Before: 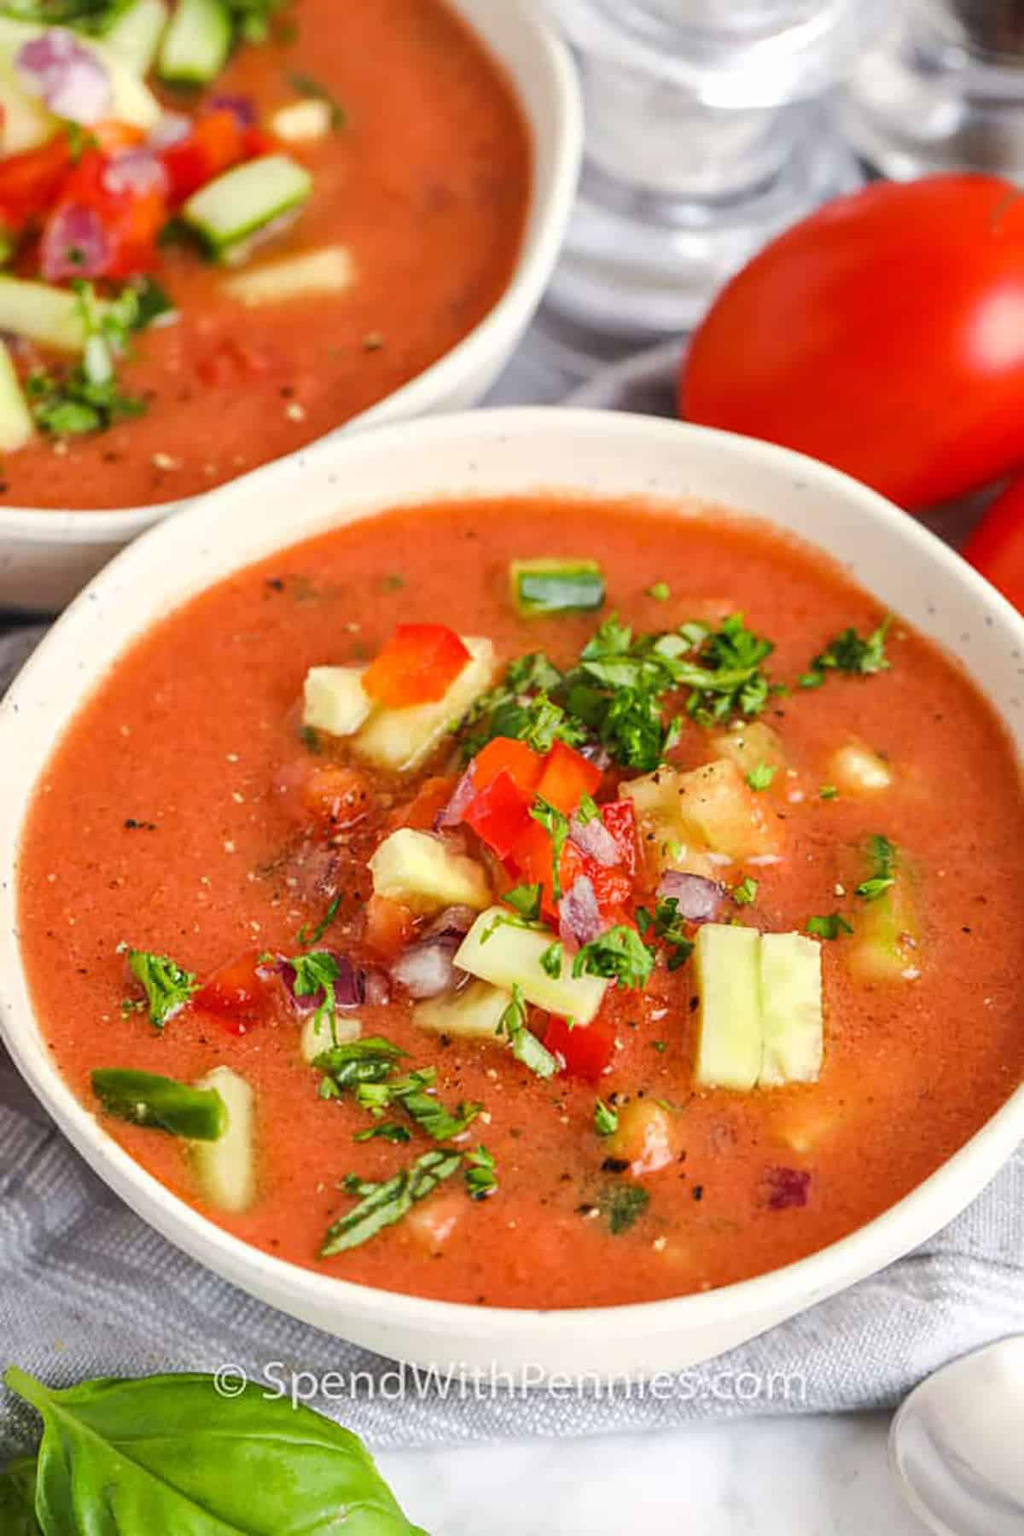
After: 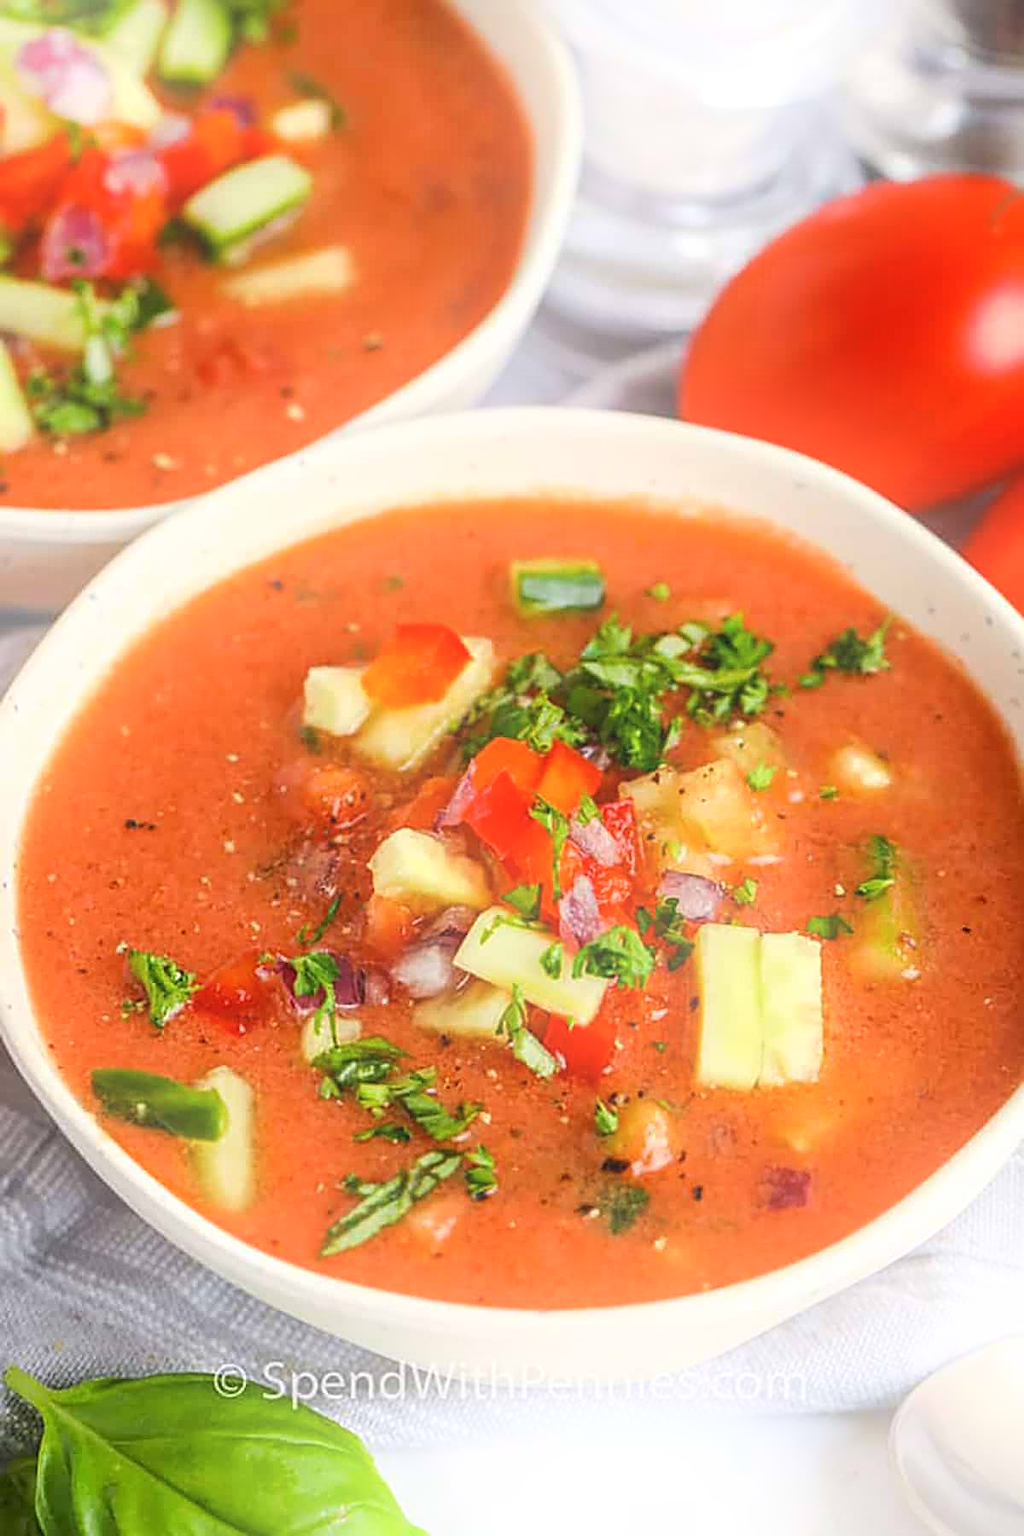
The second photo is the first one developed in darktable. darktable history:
bloom: on, module defaults
sharpen: on, module defaults
